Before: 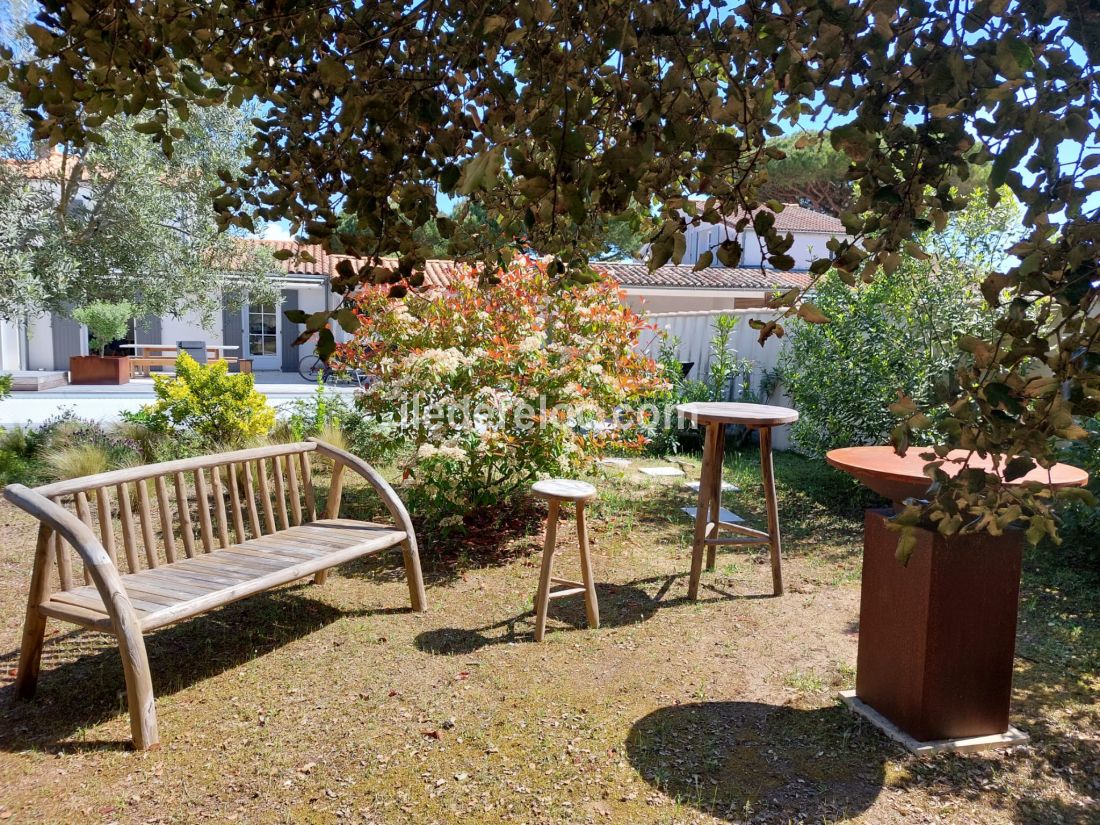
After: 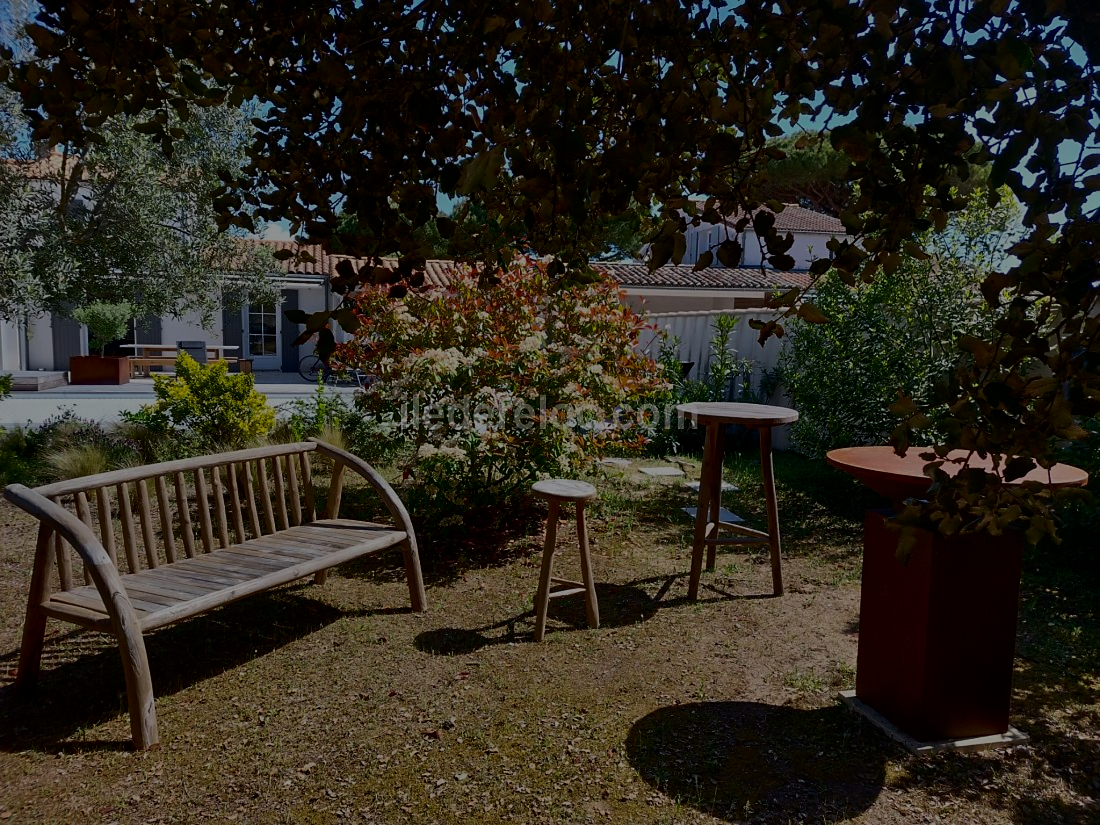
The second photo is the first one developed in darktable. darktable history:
base curve: curves: ch0 [(0, 0) (0.028, 0.03) (0.121, 0.232) (0.46, 0.748) (0.859, 0.968) (1, 1)], preserve colors average RGB
contrast brightness saturation: contrast 0.068, brightness -0.129, saturation 0.051
sharpen: radius 1.524, amount 0.373, threshold 1.436
exposure: exposure -2.399 EV, compensate highlight preservation false
